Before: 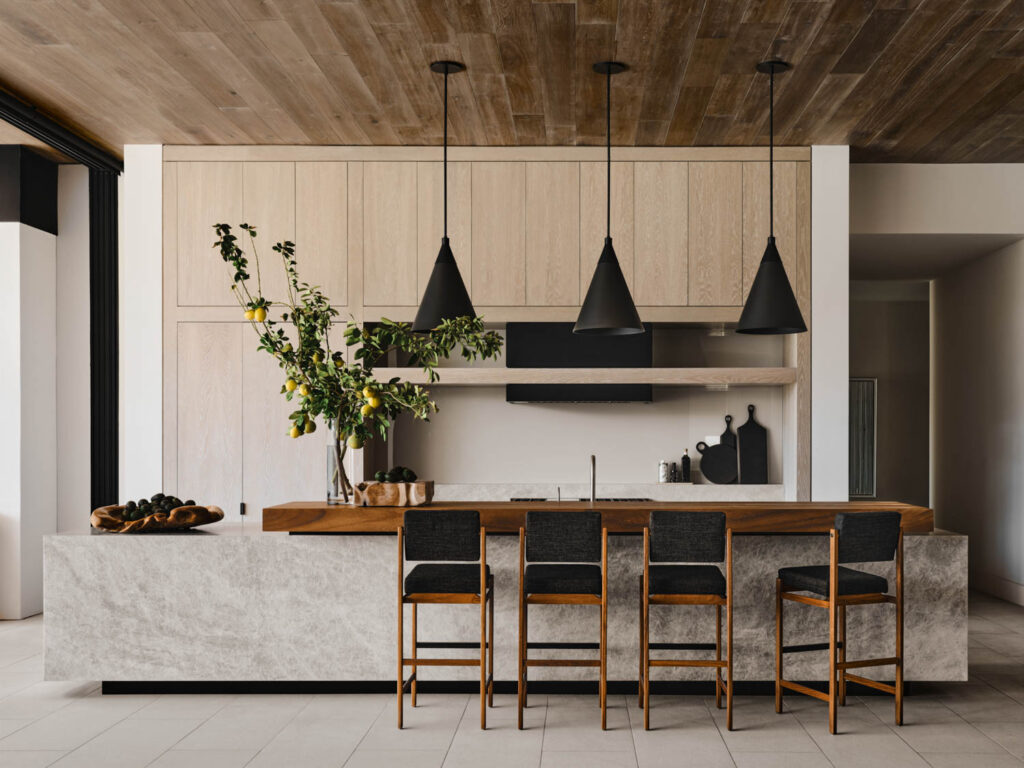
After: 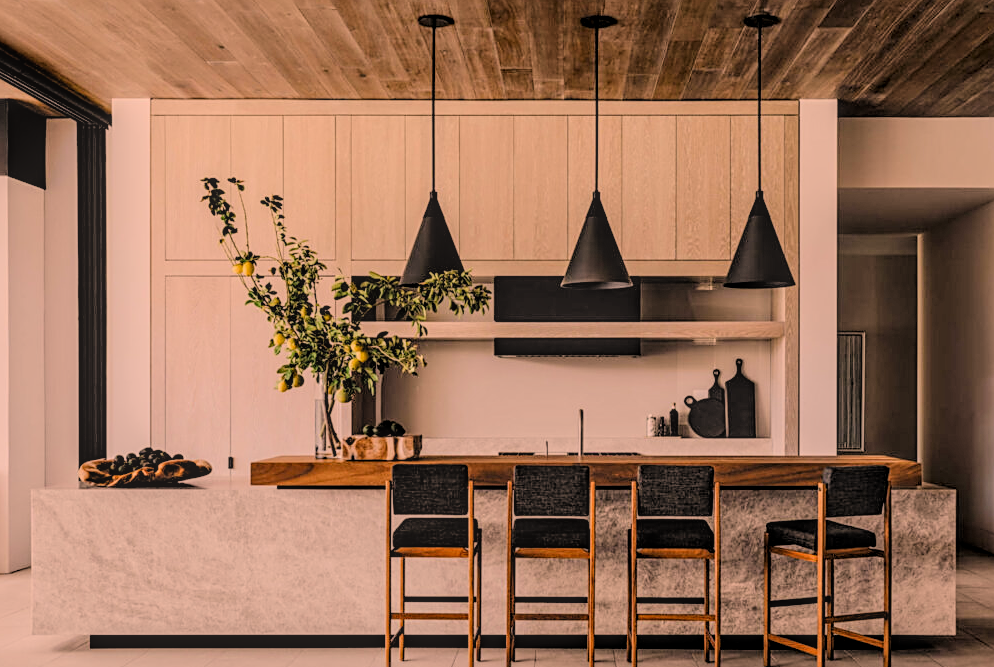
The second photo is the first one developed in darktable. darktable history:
filmic rgb: middle gray luminance 18.12%, black relative exposure -7.55 EV, white relative exposure 8.46 EV, threshold 5.96 EV, target black luminance 0%, hardness 2.23, latitude 17.75%, contrast 0.887, highlights saturation mix 5.92%, shadows ↔ highlights balance 10.14%, add noise in highlights 0.002, preserve chrominance luminance Y, color science v3 (2019), use custom middle-gray values true, contrast in highlights soft, enable highlight reconstruction true
sharpen: on, module defaults
color correction: highlights a* 20.66, highlights b* 19.37
contrast brightness saturation: saturation -0.056
crop: left 1.199%, top 6.105%, right 1.694%, bottom 7.04%
local contrast: highlights 4%, shadows 4%, detail 133%
exposure: black level correction 0, exposure 0.701 EV, compensate exposure bias true, compensate highlight preservation false
